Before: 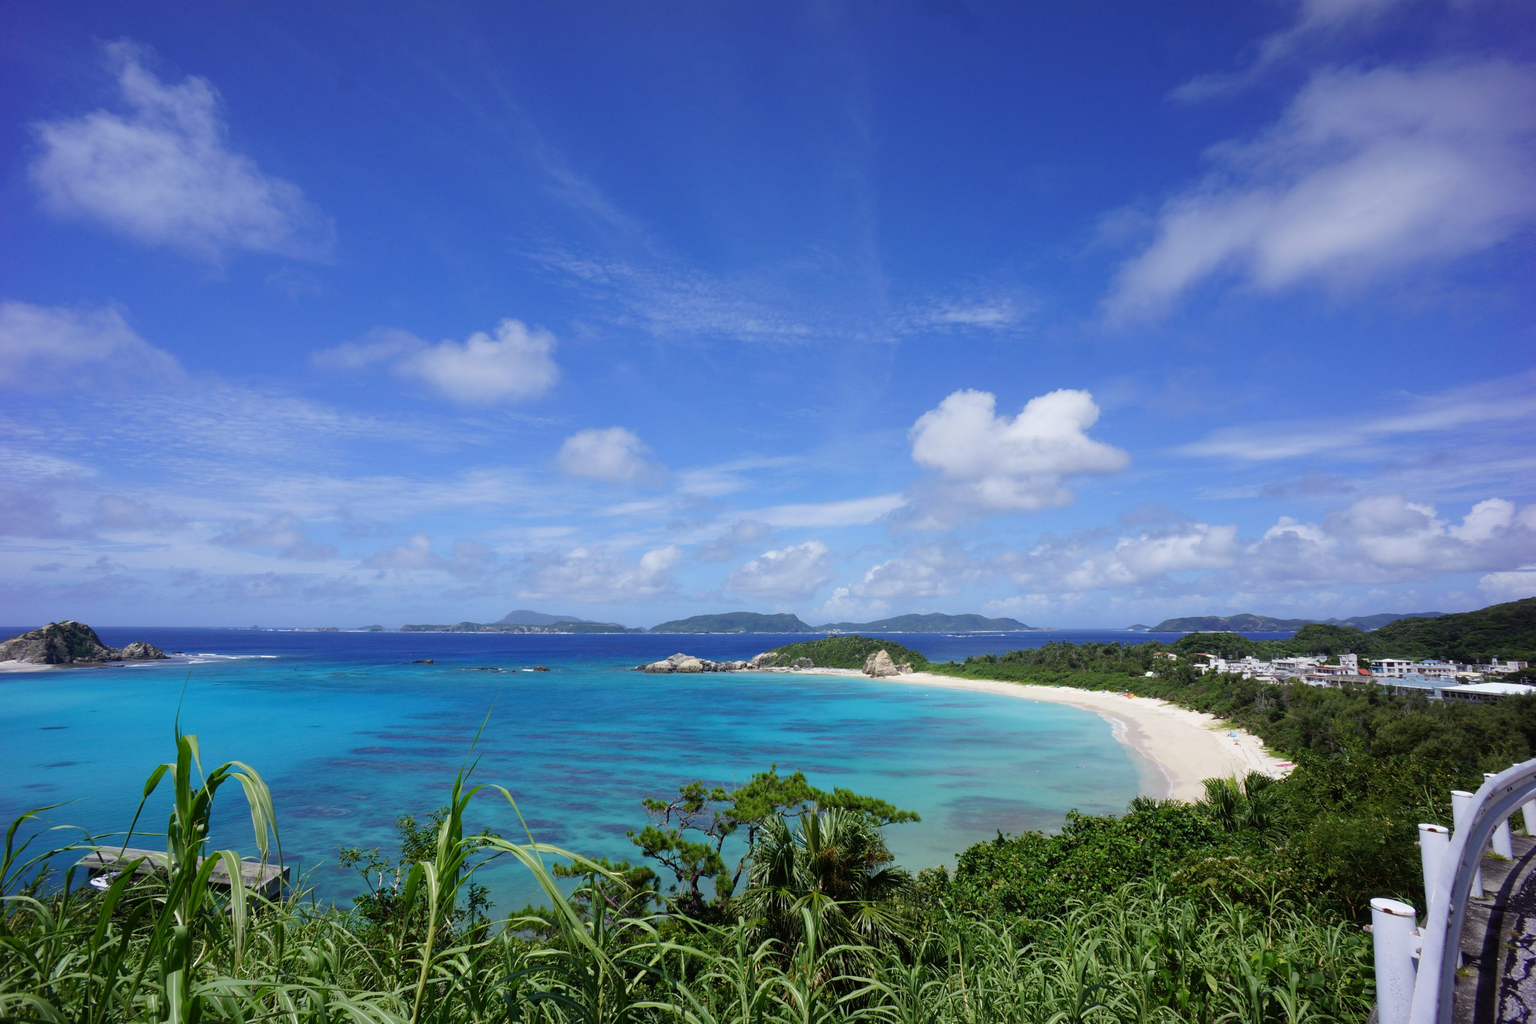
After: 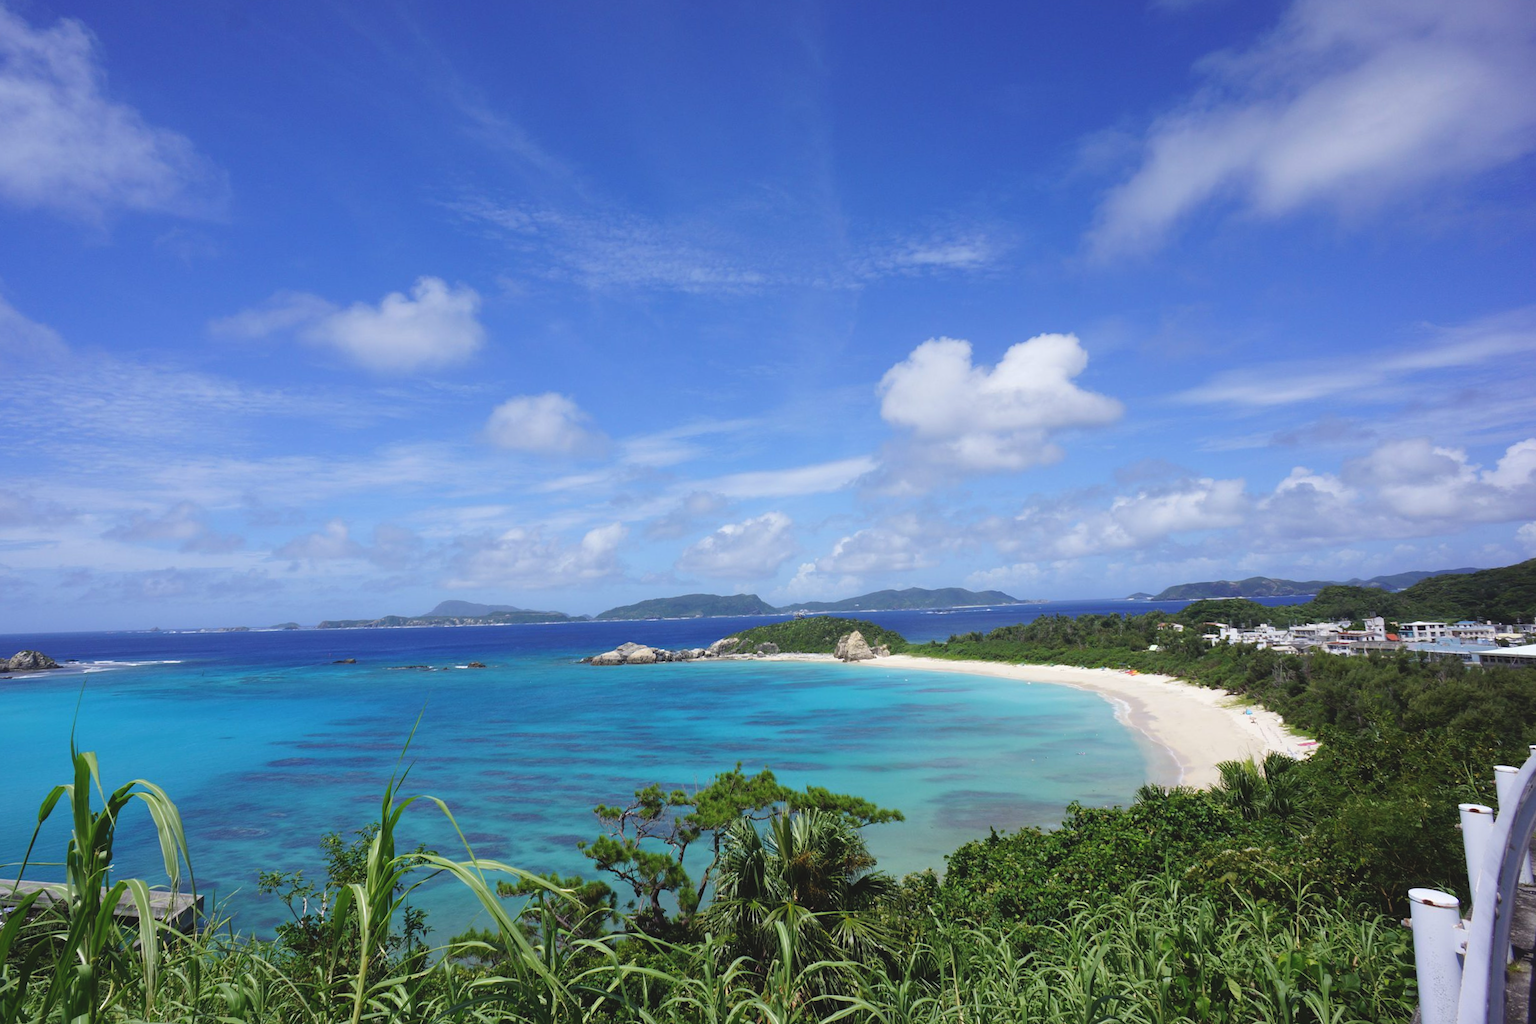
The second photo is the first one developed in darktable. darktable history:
exposure: black level correction -0.008, exposure 0.067 EV, compensate highlight preservation false
crop and rotate: angle 1.96°, left 5.673%, top 5.673%
